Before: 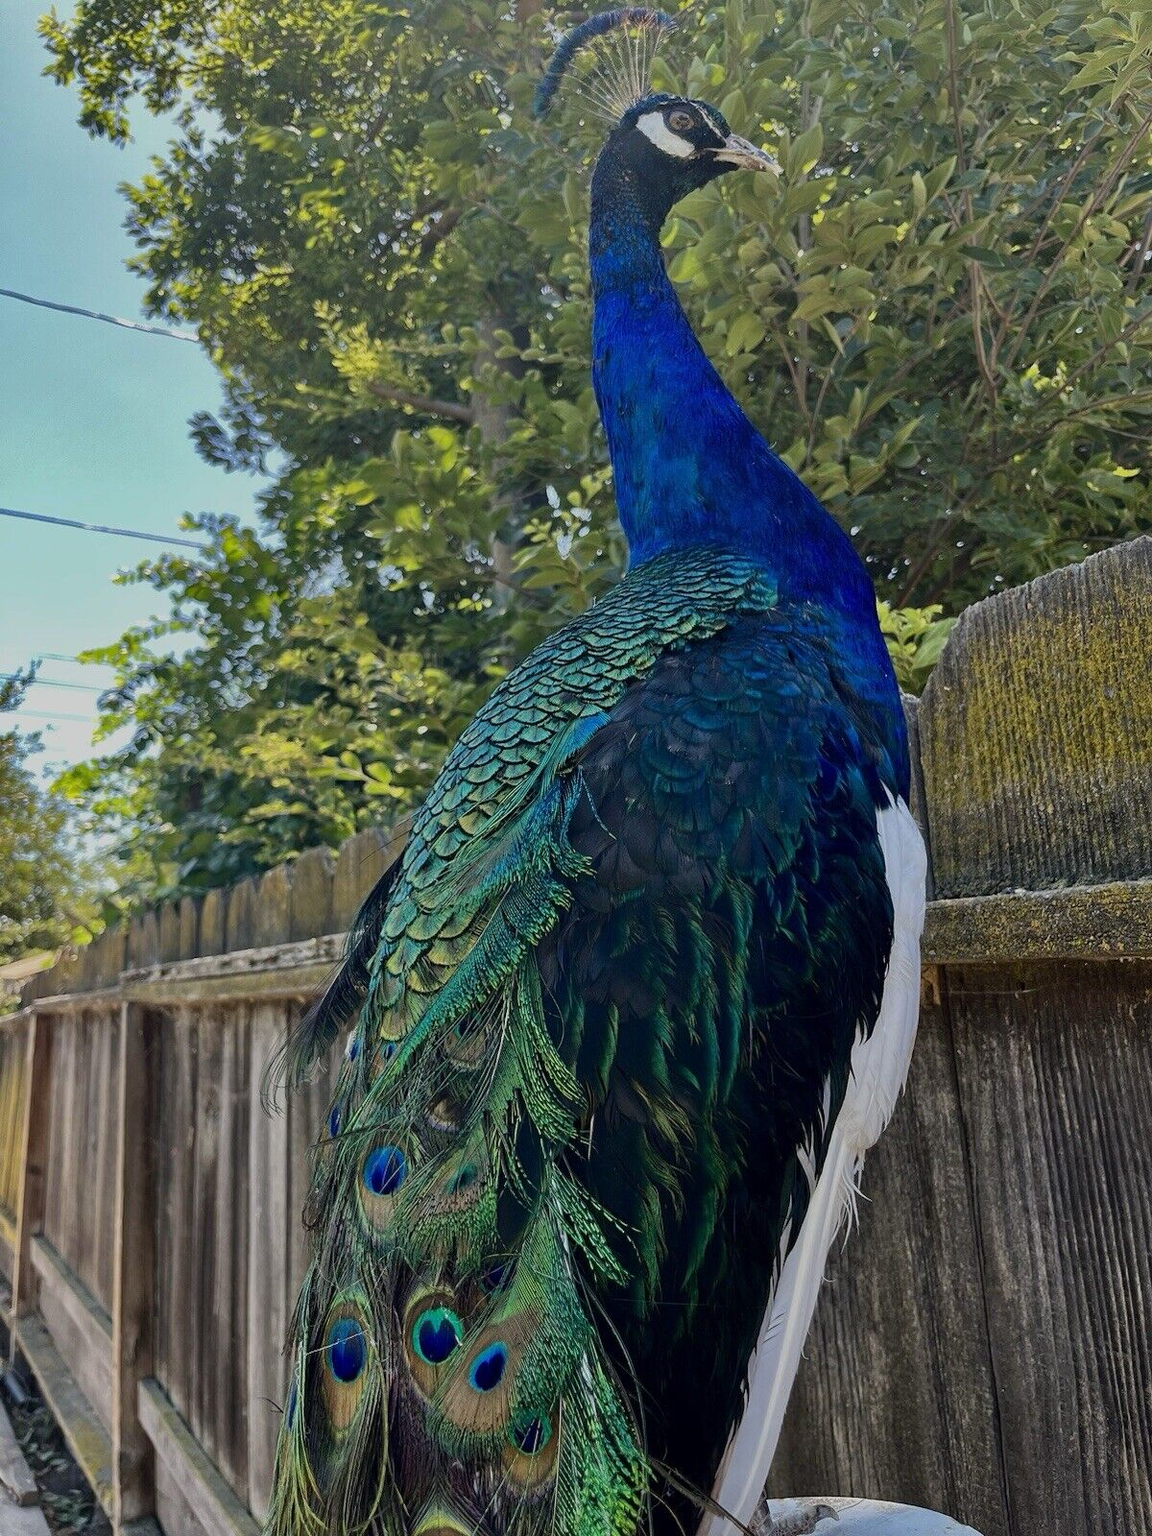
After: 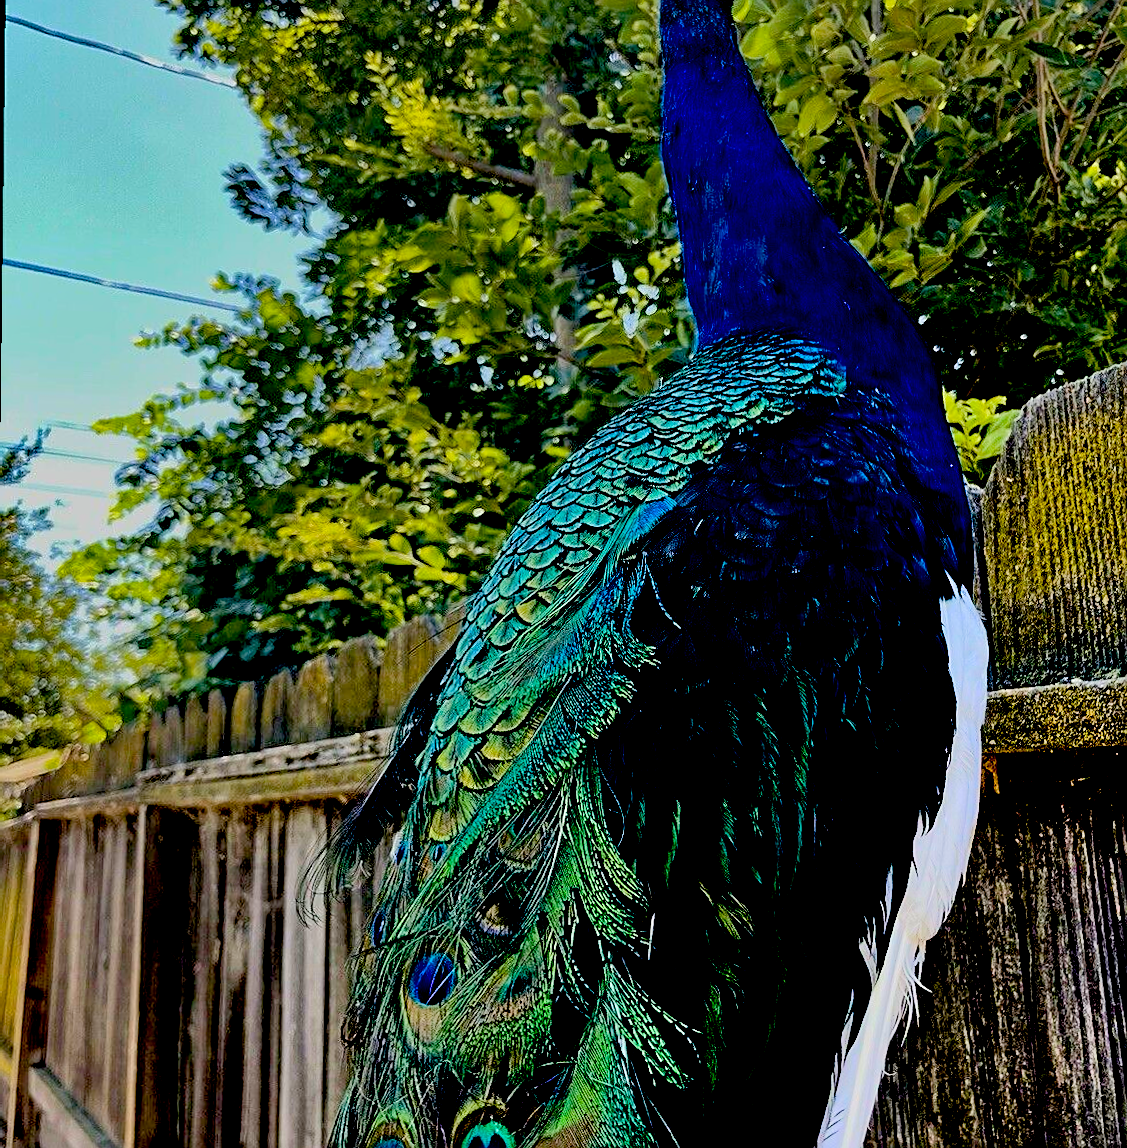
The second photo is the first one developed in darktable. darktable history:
rotate and perspective: rotation 0.679°, lens shift (horizontal) 0.136, crop left 0.009, crop right 0.991, crop top 0.078, crop bottom 0.95
shadows and highlights: radius 264.75, soften with gaussian
crop and rotate: angle 0.03°, top 11.643%, right 5.651%, bottom 11.189%
color balance rgb: perceptual saturation grading › global saturation 25%, global vibrance 20%
sharpen: on, module defaults
exposure: black level correction 0.056, exposure -0.039 EV, compensate highlight preservation false
color correction: highlights a* 0.003, highlights b* -0.283
velvia: strength 9.25%
